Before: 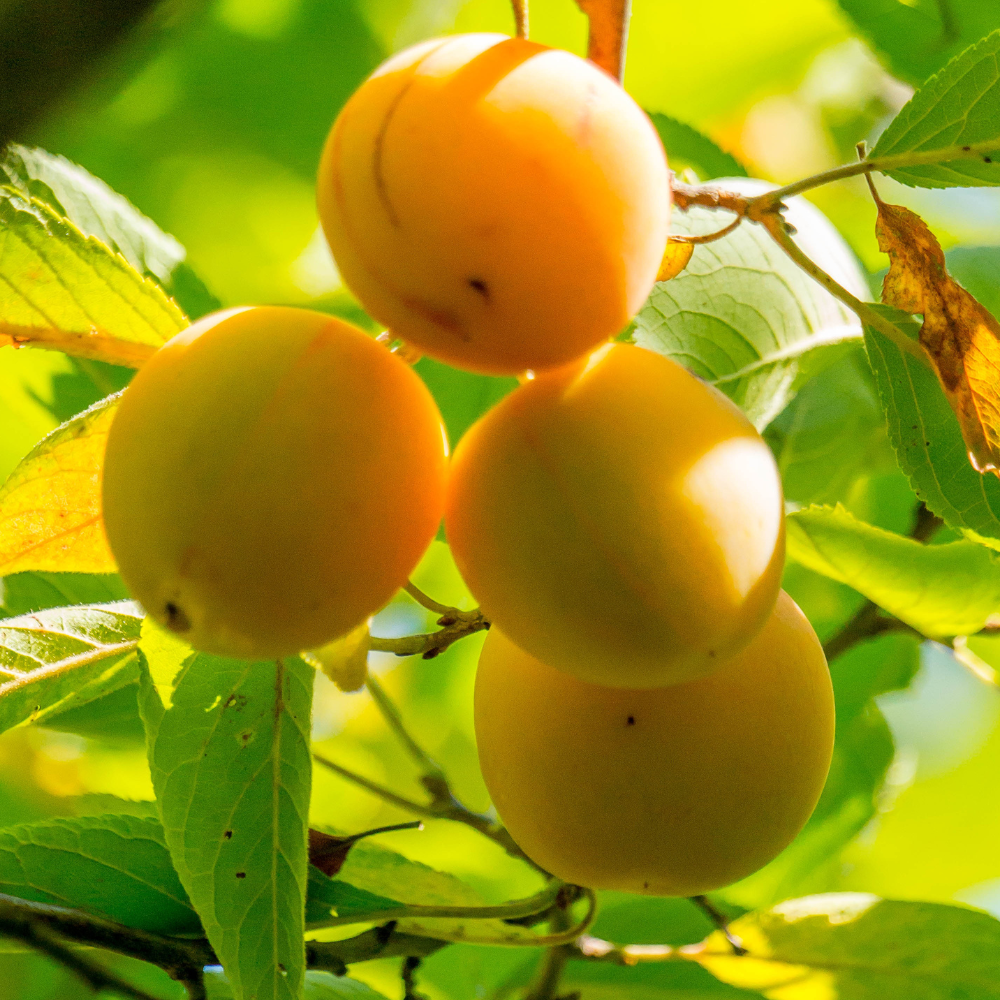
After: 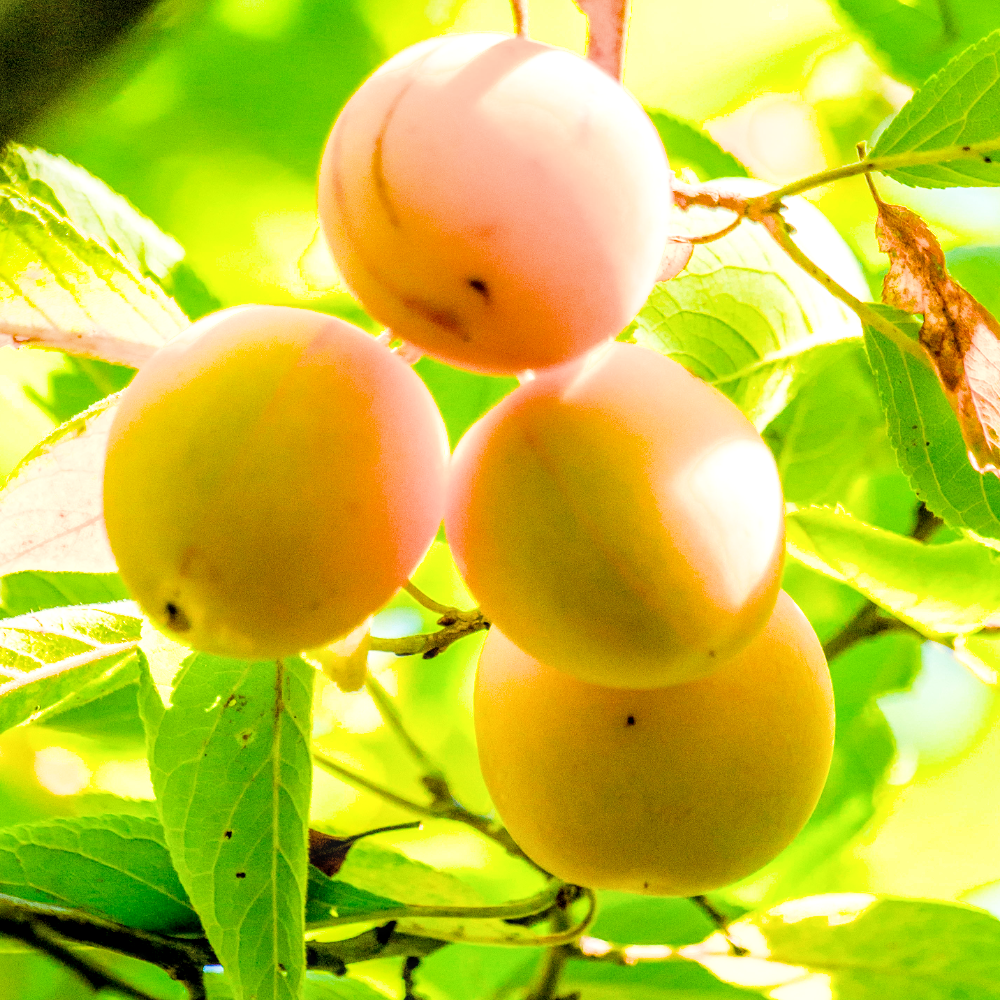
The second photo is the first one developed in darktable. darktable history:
local contrast: on, module defaults
color balance rgb: perceptual saturation grading › global saturation 30%, global vibrance 20%
exposure: black level correction 0, exposure 1.4 EV, compensate exposure bias true, compensate highlight preservation false
filmic rgb: black relative exposure -5 EV, hardness 2.88, contrast 1.2, highlights saturation mix -30%
